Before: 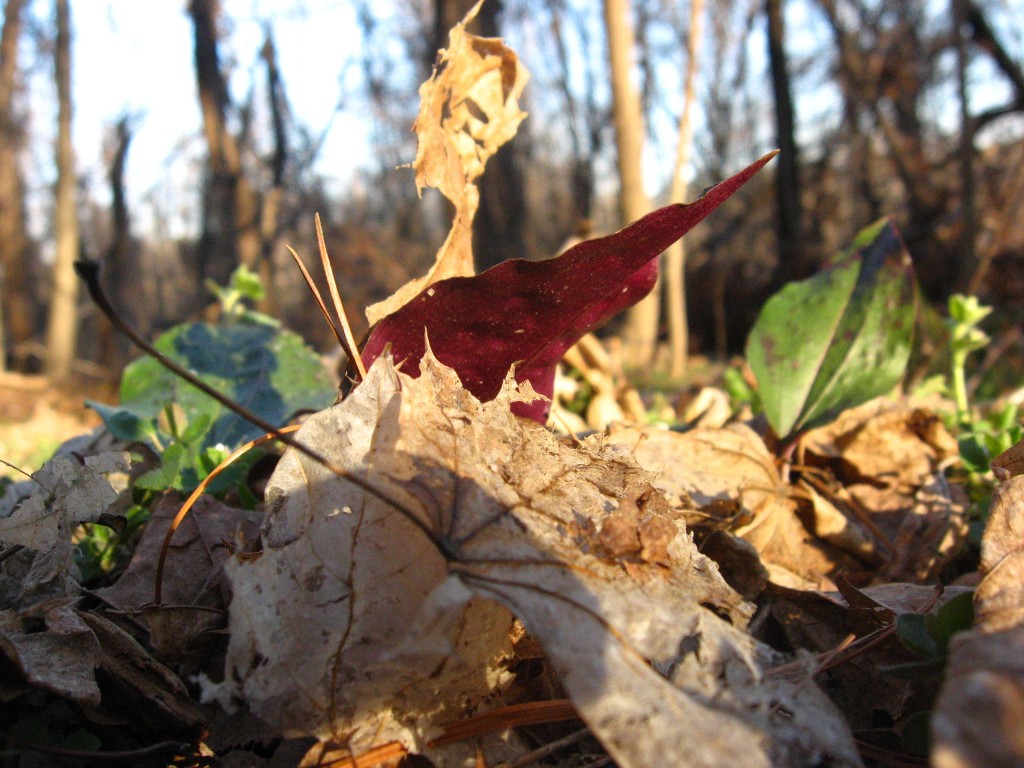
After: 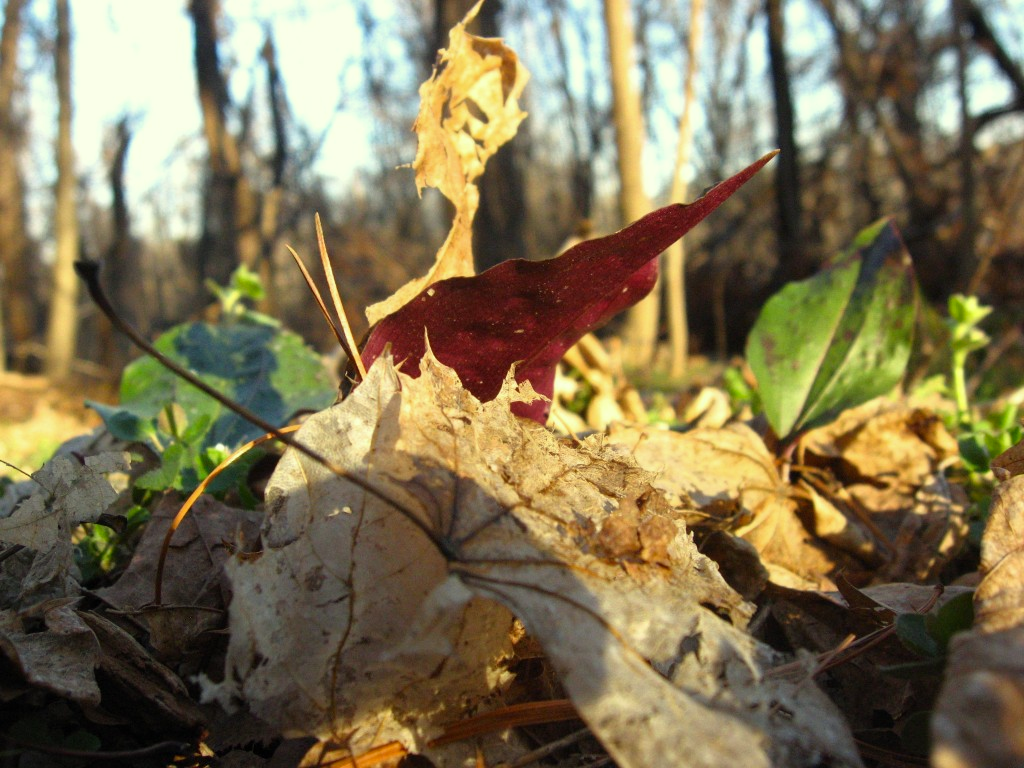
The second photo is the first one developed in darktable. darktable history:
color correction: highlights a* -5.93, highlights b* 11.22
